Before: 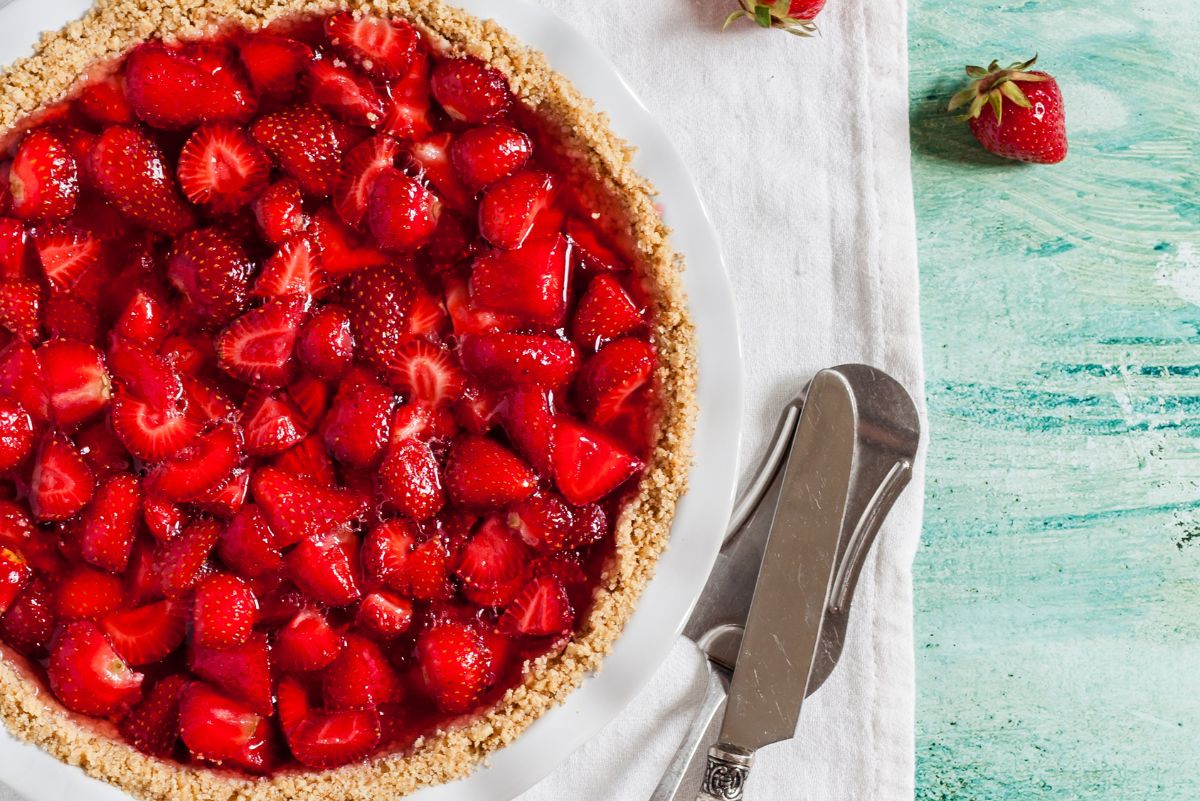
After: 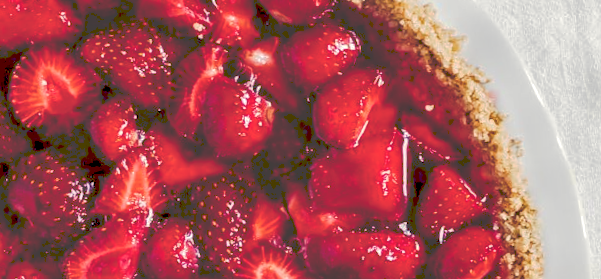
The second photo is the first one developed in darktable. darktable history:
rotate and perspective: rotation -4.57°, crop left 0.054, crop right 0.944, crop top 0.087, crop bottom 0.914
tone equalizer: -7 EV 0.18 EV, -6 EV 0.12 EV, -5 EV 0.08 EV, -4 EV 0.04 EV, -2 EV -0.02 EV, -1 EV -0.04 EV, +0 EV -0.06 EV, luminance estimator HSV value / RGB max
tone curve: curves: ch0 [(0, 0) (0.003, 0.277) (0.011, 0.277) (0.025, 0.279) (0.044, 0.282) (0.069, 0.286) (0.1, 0.289) (0.136, 0.294) (0.177, 0.318) (0.224, 0.345) (0.277, 0.379) (0.335, 0.425) (0.399, 0.481) (0.468, 0.542) (0.543, 0.594) (0.623, 0.662) (0.709, 0.731) (0.801, 0.792) (0.898, 0.851) (1, 1)], preserve colors none
contrast brightness saturation: contrast 0.05
local contrast: detail 130%
color balance rgb: shadows lift › luminance -28.76%, shadows lift › chroma 15%, shadows lift › hue 270°, power › chroma 1%, power › hue 255°, highlights gain › luminance 7.14%, highlights gain › chroma 2%, highlights gain › hue 90°, global offset › luminance -0.29%, global offset › hue 260°, perceptual saturation grading › global saturation 20%, perceptual saturation grading › highlights -13.92%, perceptual saturation grading › shadows 50%
crop: left 10.121%, top 10.631%, right 36.218%, bottom 51.526%
